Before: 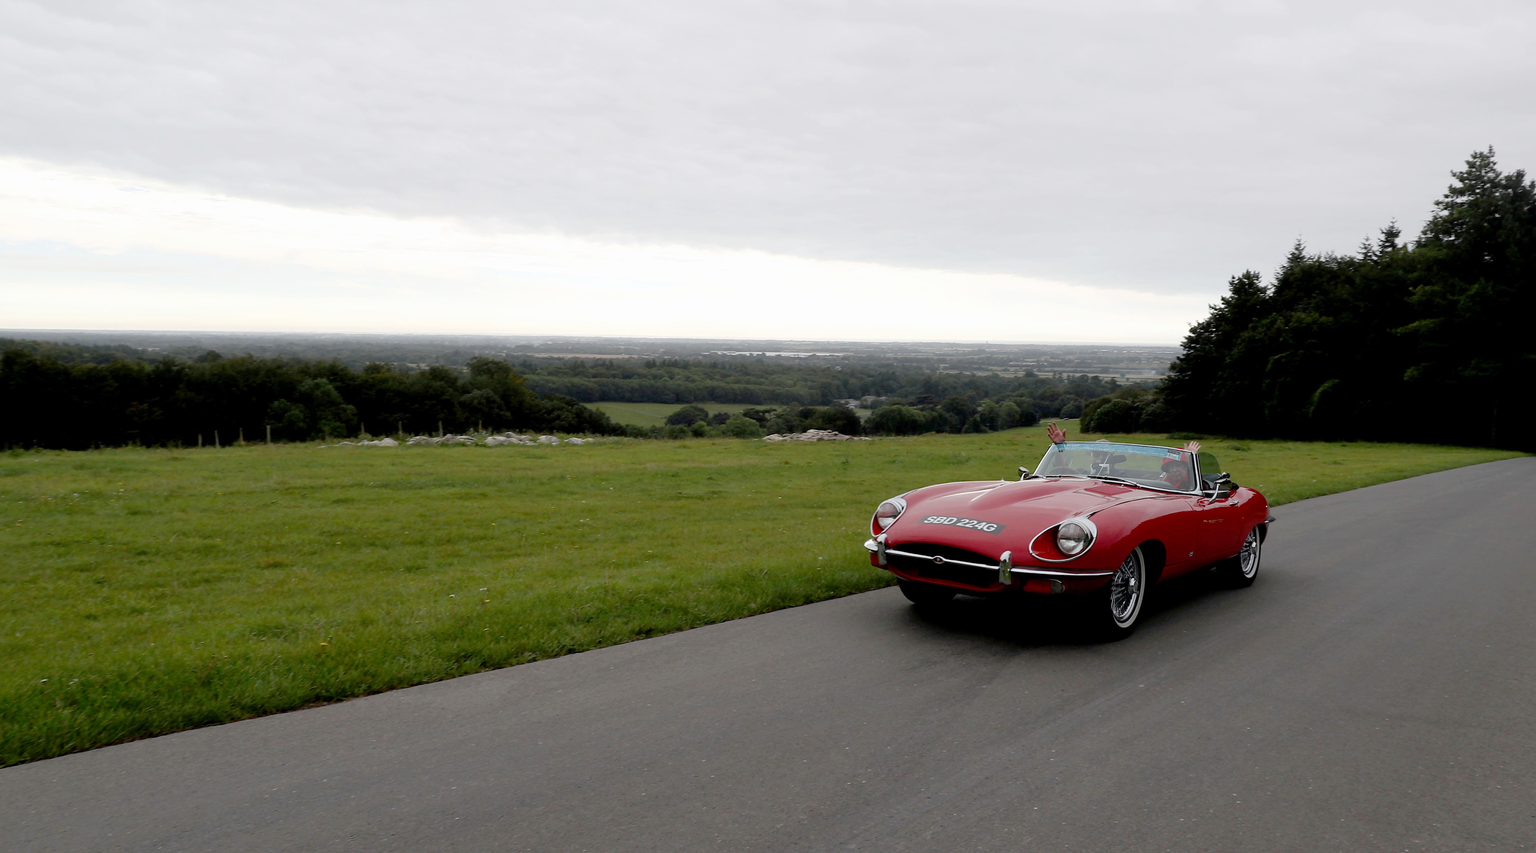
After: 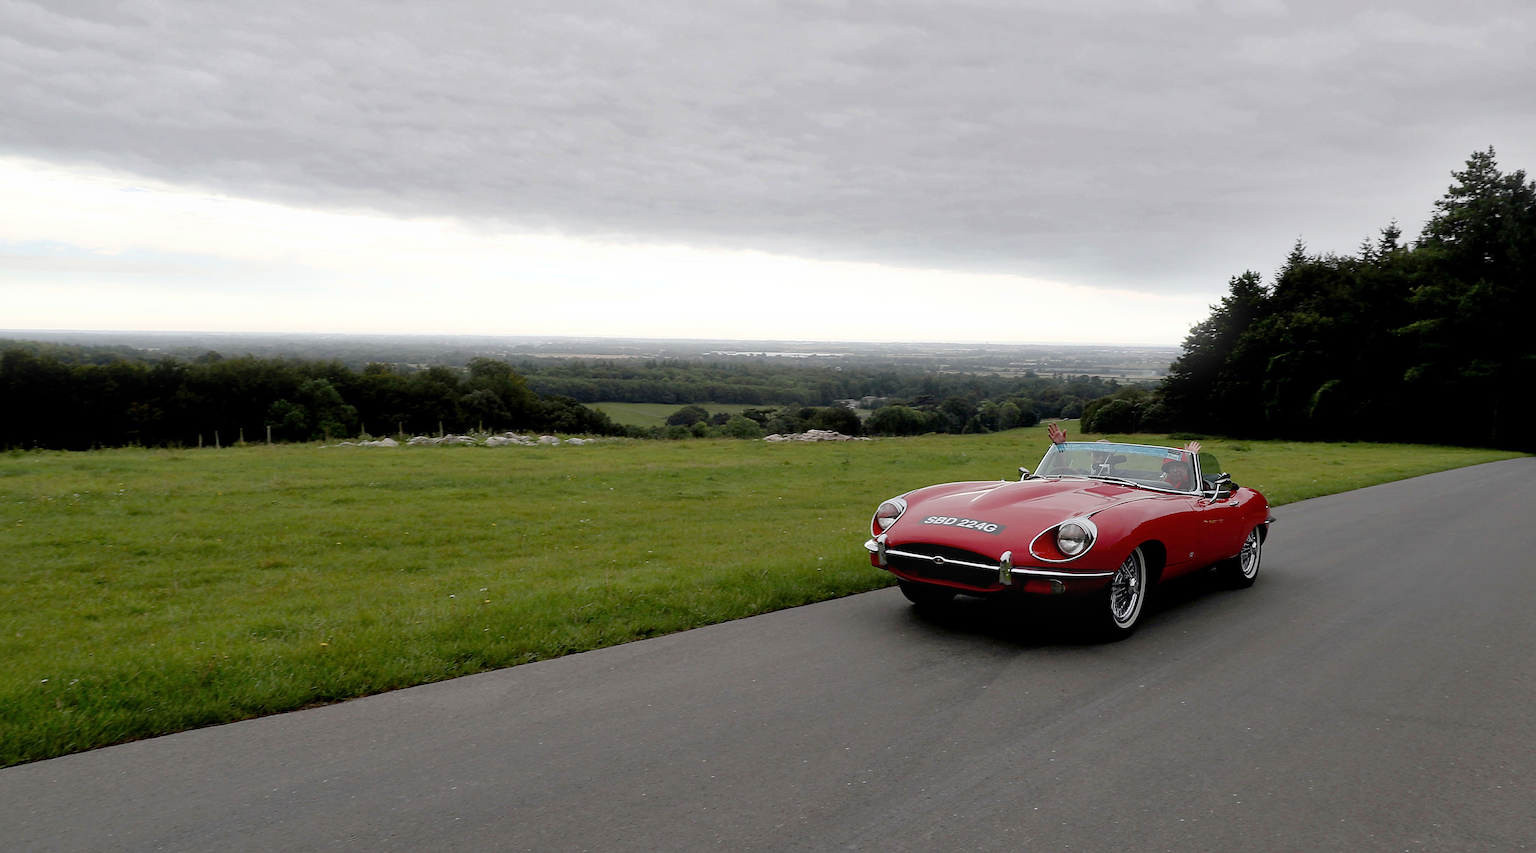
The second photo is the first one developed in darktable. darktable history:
shadows and highlights: radius 108.52, shadows 23.73, highlights -59.32, low approximation 0.01, soften with gaussian
sharpen: on, module defaults
bloom: size 13.65%, threshold 98.39%, strength 4.82%
